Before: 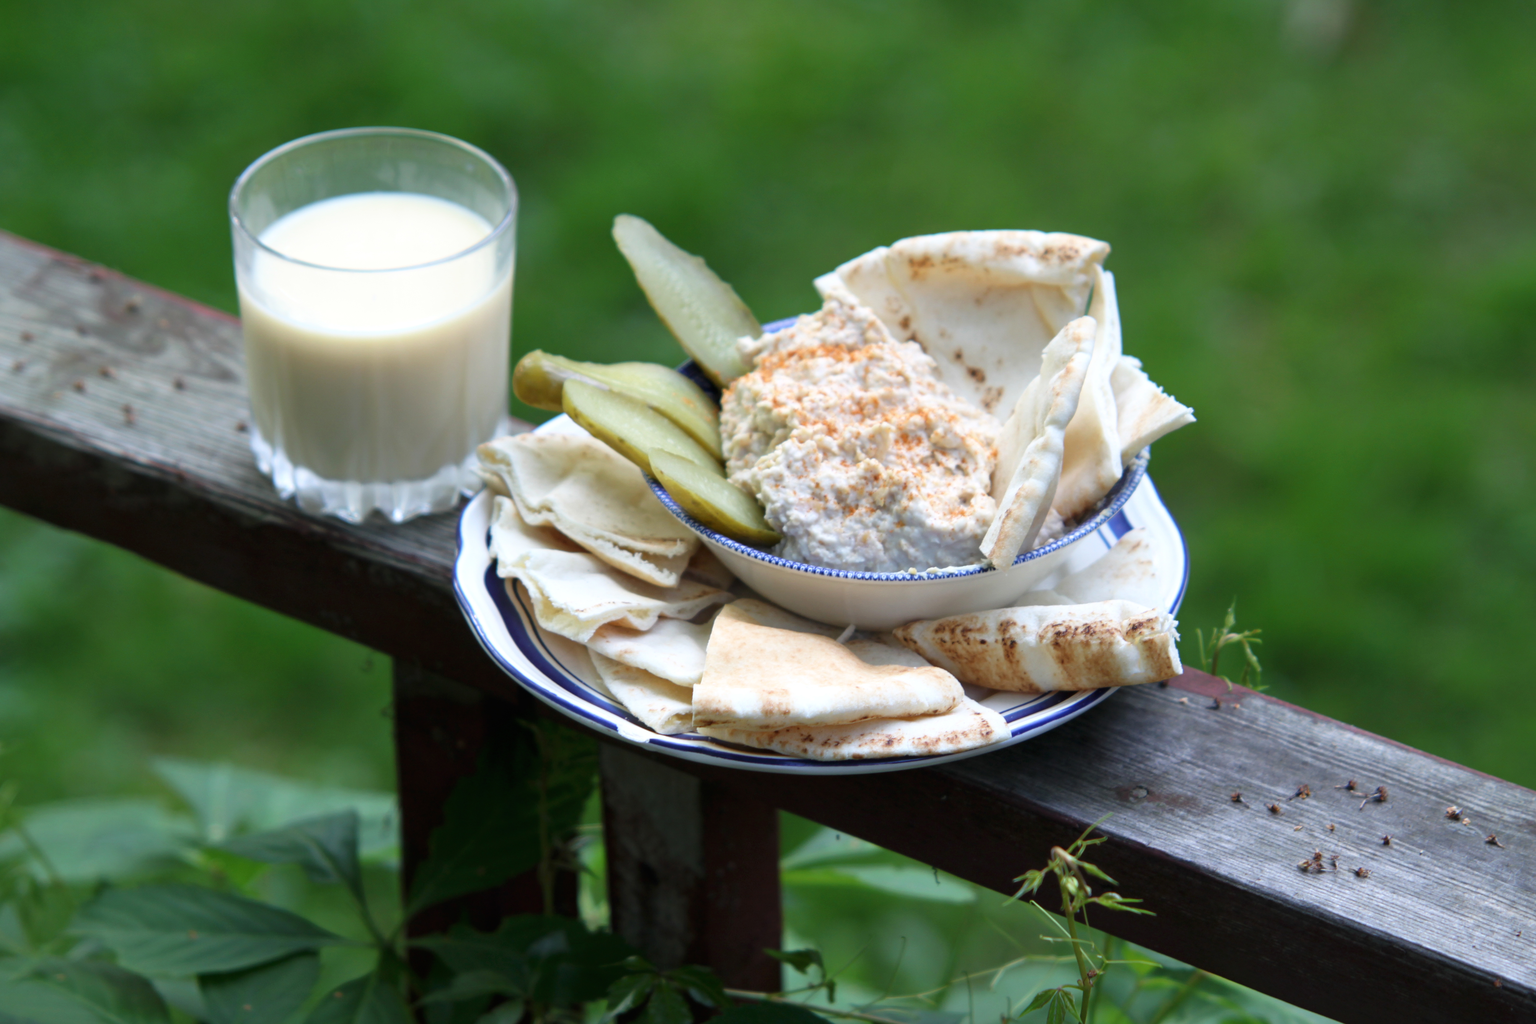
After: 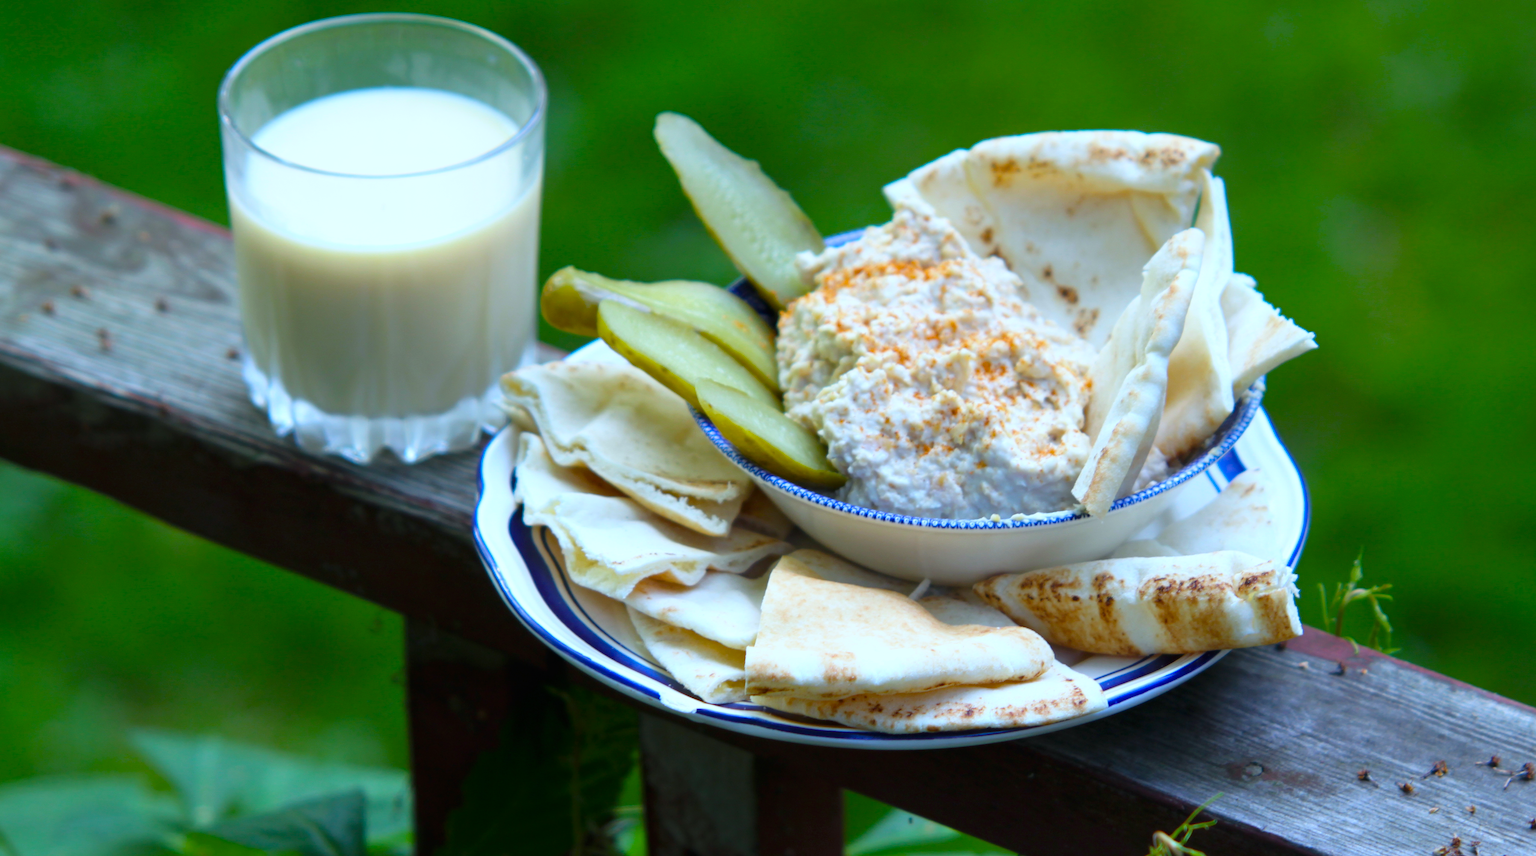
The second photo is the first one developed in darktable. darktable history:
crop and rotate: left 2.425%, top 11.305%, right 9.6%, bottom 15.08%
color balance rgb: linear chroma grading › global chroma 15%, perceptual saturation grading › global saturation 30%
white balance: red 0.925, blue 1.046
